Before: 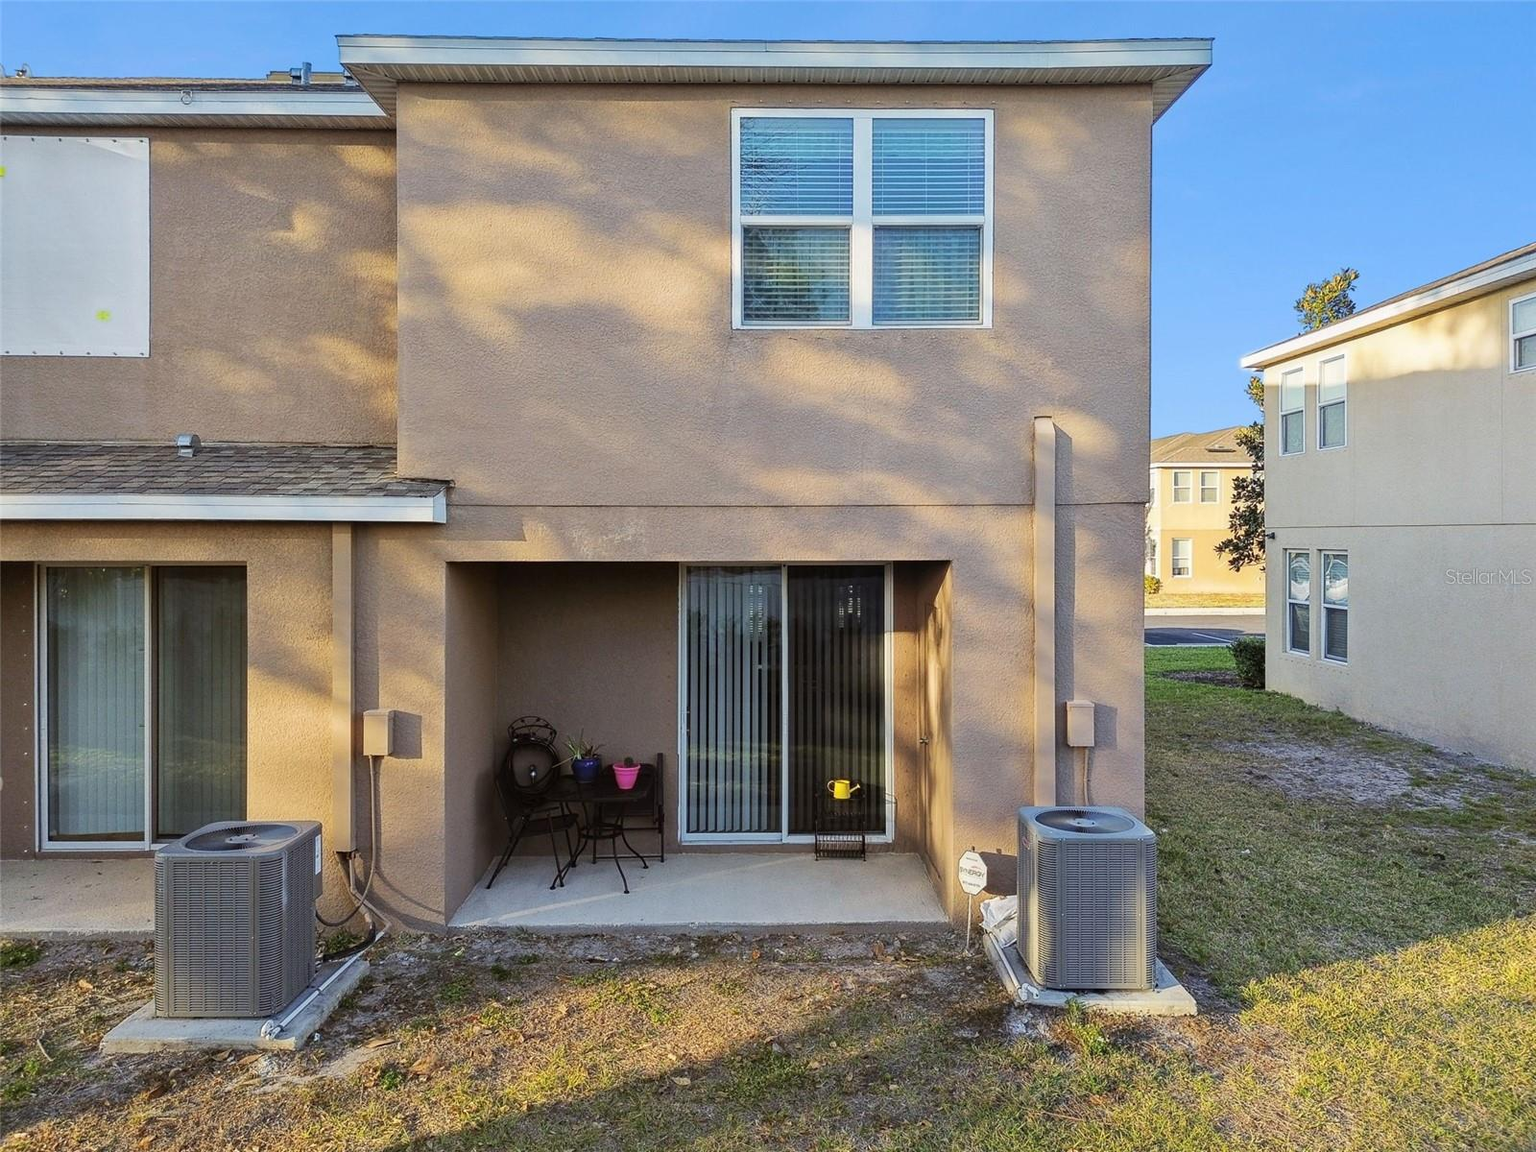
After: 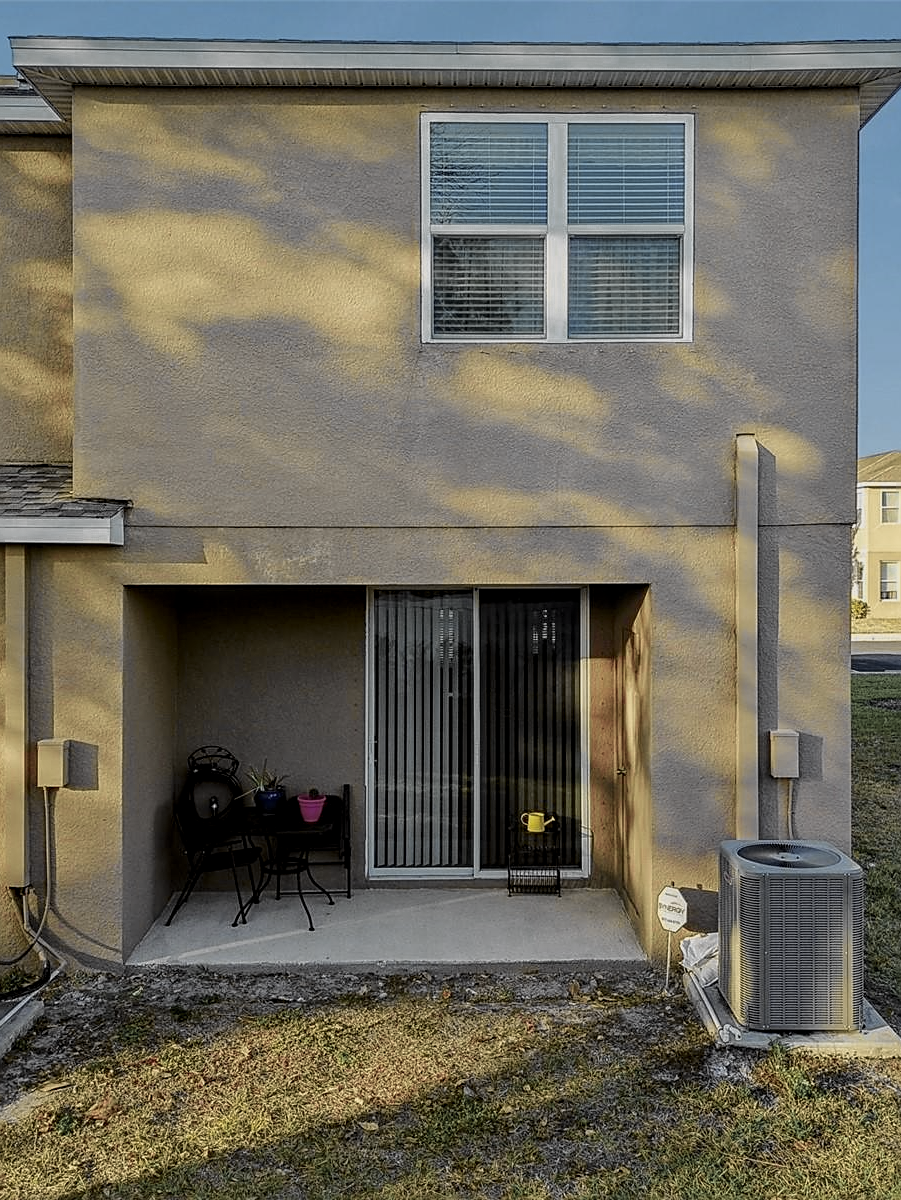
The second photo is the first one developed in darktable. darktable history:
crop: left 21.372%, right 22.254%
exposure: exposure -0.493 EV, compensate exposure bias true, compensate highlight preservation false
local contrast: detail 130%
tone curve: curves: ch0 [(0, 0) (0.058, 0.037) (0.214, 0.183) (0.304, 0.288) (0.561, 0.554) (0.687, 0.677) (0.768, 0.768) (0.858, 0.861) (0.987, 0.945)]; ch1 [(0, 0) (0.172, 0.123) (0.312, 0.296) (0.432, 0.448) (0.471, 0.469) (0.502, 0.5) (0.521, 0.505) (0.565, 0.569) (0.663, 0.663) (0.703, 0.721) (0.857, 0.917) (1, 1)]; ch2 [(0, 0) (0.411, 0.424) (0.485, 0.497) (0.502, 0.5) (0.517, 0.511) (0.556, 0.562) (0.626, 0.594) (0.709, 0.661) (1, 1)], color space Lab, independent channels, preserve colors none
velvia: on, module defaults
color zones: curves: ch0 [(0.035, 0.242) (0.25, 0.5) (0.384, 0.214) (0.488, 0.255) (0.75, 0.5)]; ch1 [(0.063, 0.379) (0.25, 0.5) (0.354, 0.201) (0.489, 0.085) (0.729, 0.271)]; ch2 [(0.25, 0.5) (0.38, 0.517) (0.442, 0.51) (0.735, 0.456)]
sharpen: on, module defaults
